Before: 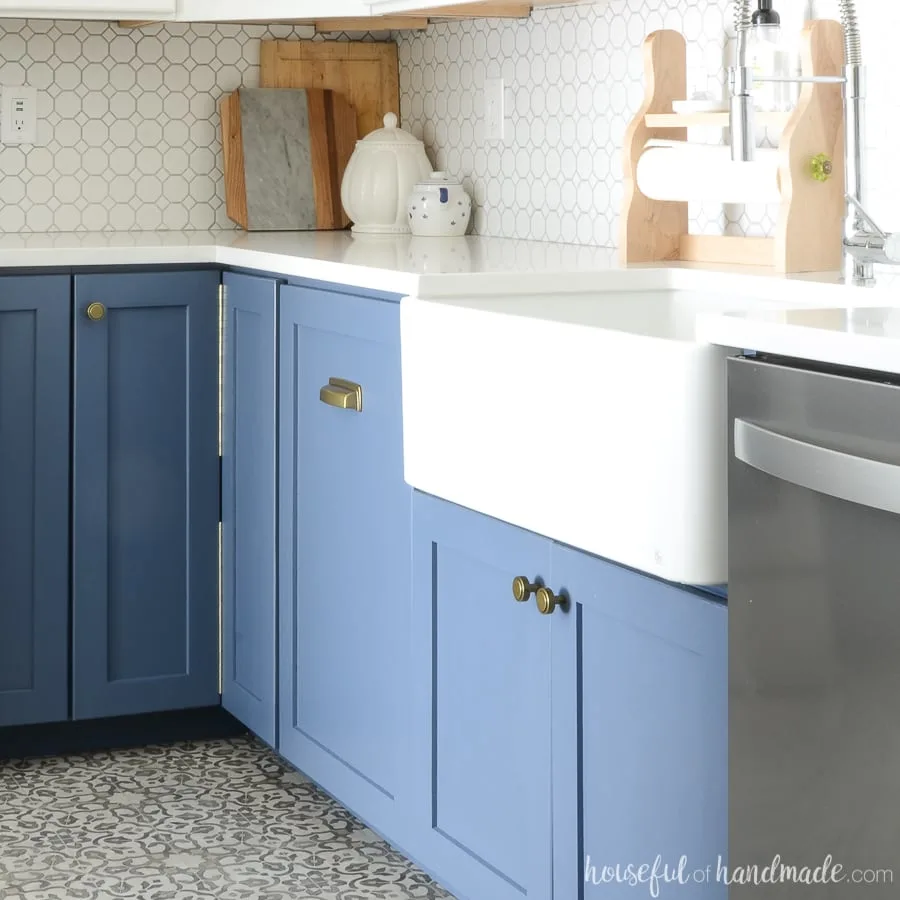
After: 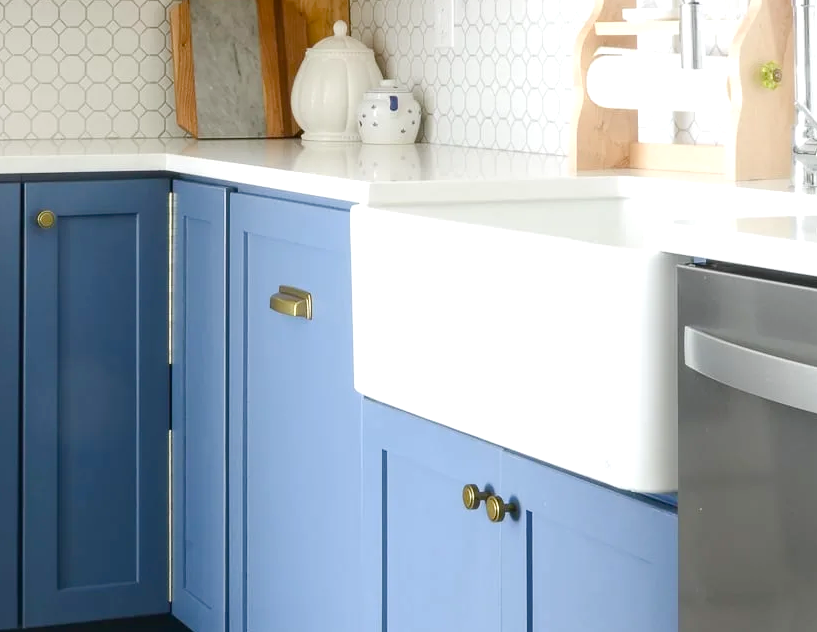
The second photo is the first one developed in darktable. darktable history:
crop: left 5.596%, top 10.314%, right 3.534%, bottom 19.395%
color balance rgb: linear chroma grading › shadows 32%, linear chroma grading › global chroma -2%, linear chroma grading › mid-tones 4%, perceptual saturation grading › global saturation -2%, perceptual saturation grading › highlights -8%, perceptual saturation grading › mid-tones 8%, perceptual saturation grading › shadows 4%, perceptual brilliance grading › highlights 8%, perceptual brilliance grading › mid-tones 4%, perceptual brilliance grading › shadows 2%, global vibrance 16%, saturation formula JzAzBz (2021)
